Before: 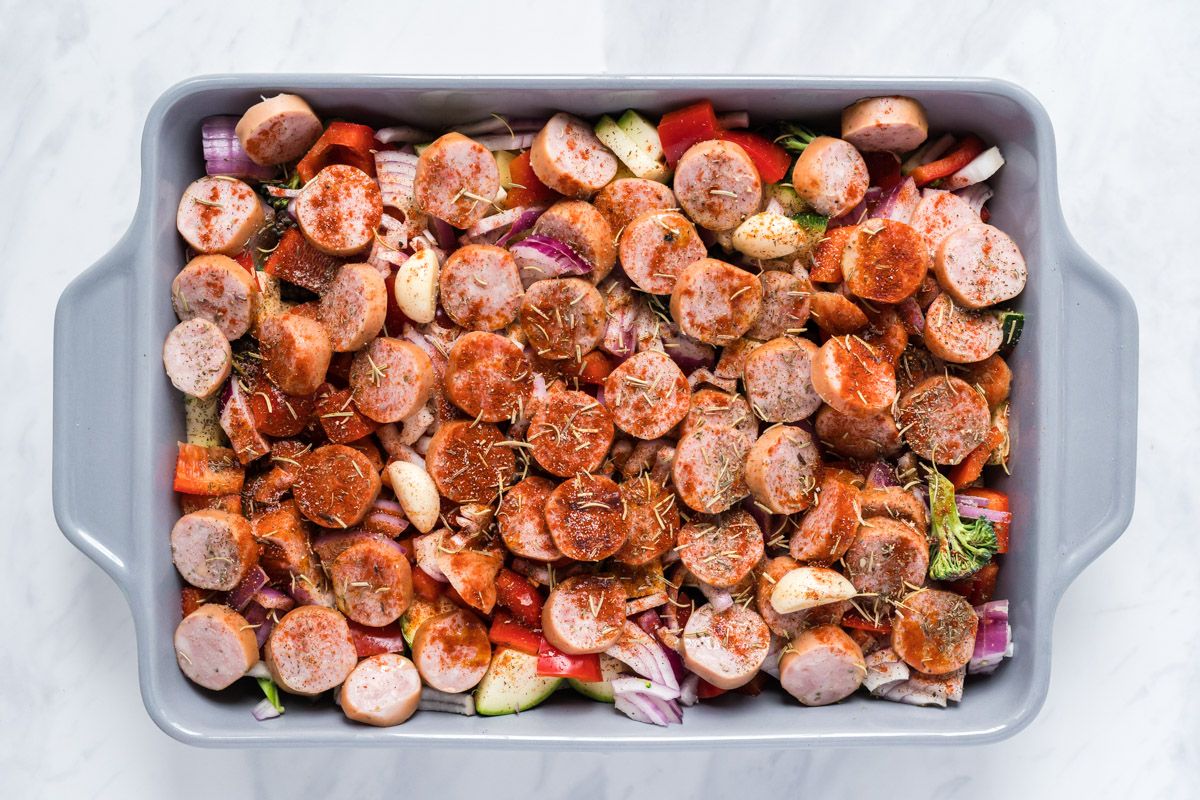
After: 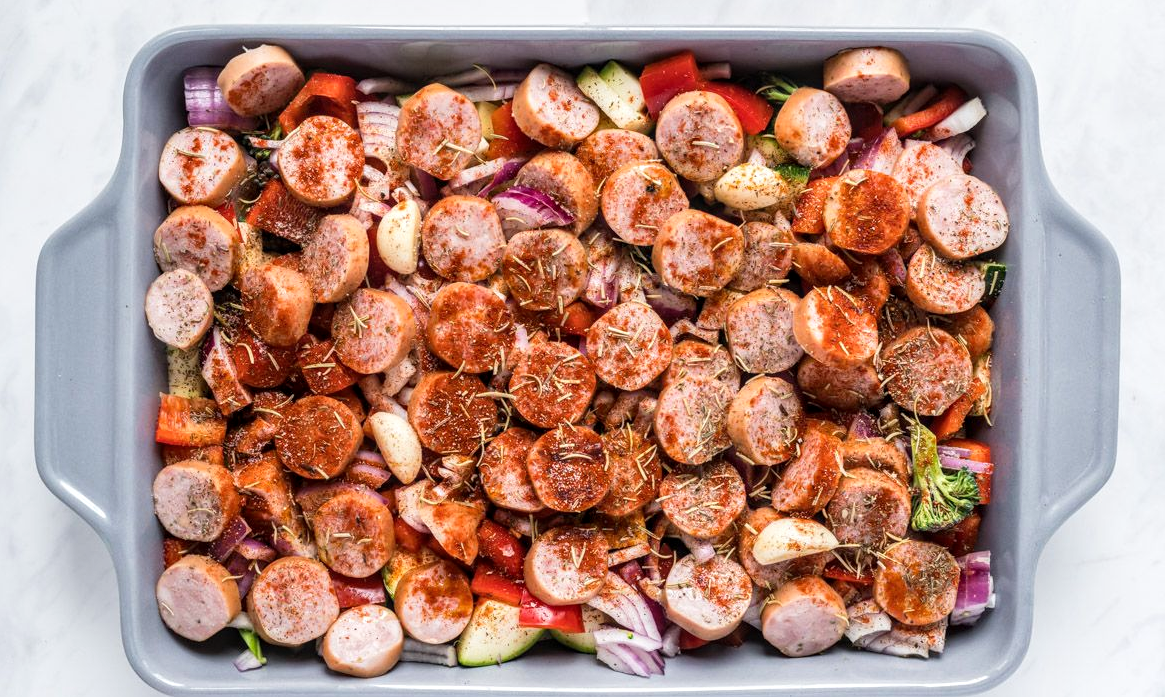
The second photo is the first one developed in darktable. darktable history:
local contrast: on, module defaults
tone curve: curves: ch0 [(0, 0) (0.003, 0.003) (0.011, 0.011) (0.025, 0.026) (0.044, 0.046) (0.069, 0.071) (0.1, 0.103) (0.136, 0.14) (0.177, 0.183) (0.224, 0.231) (0.277, 0.286) (0.335, 0.346) (0.399, 0.412) (0.468, 0.483) (0.543, 0.56) (0.623, 0.643) (0.709, 0.732) (0.801, 0.826) (0.898, 0.917) (1, 1)], preserve colors none
crop: left 1.507%, top 6.147%, right 1.379%, bottom 6.637%
